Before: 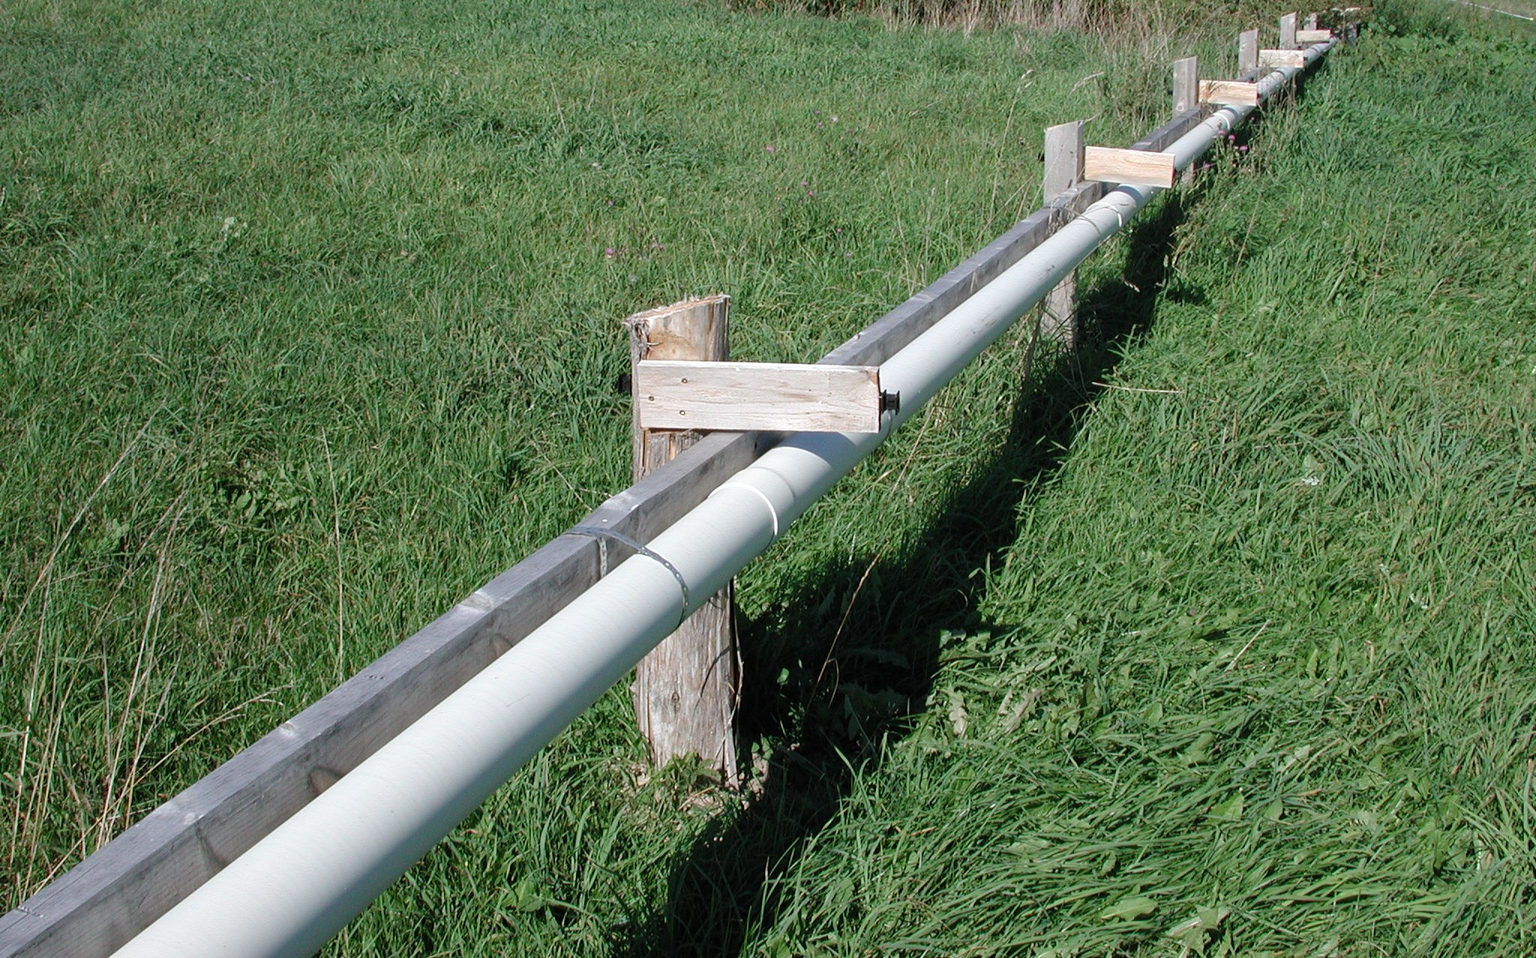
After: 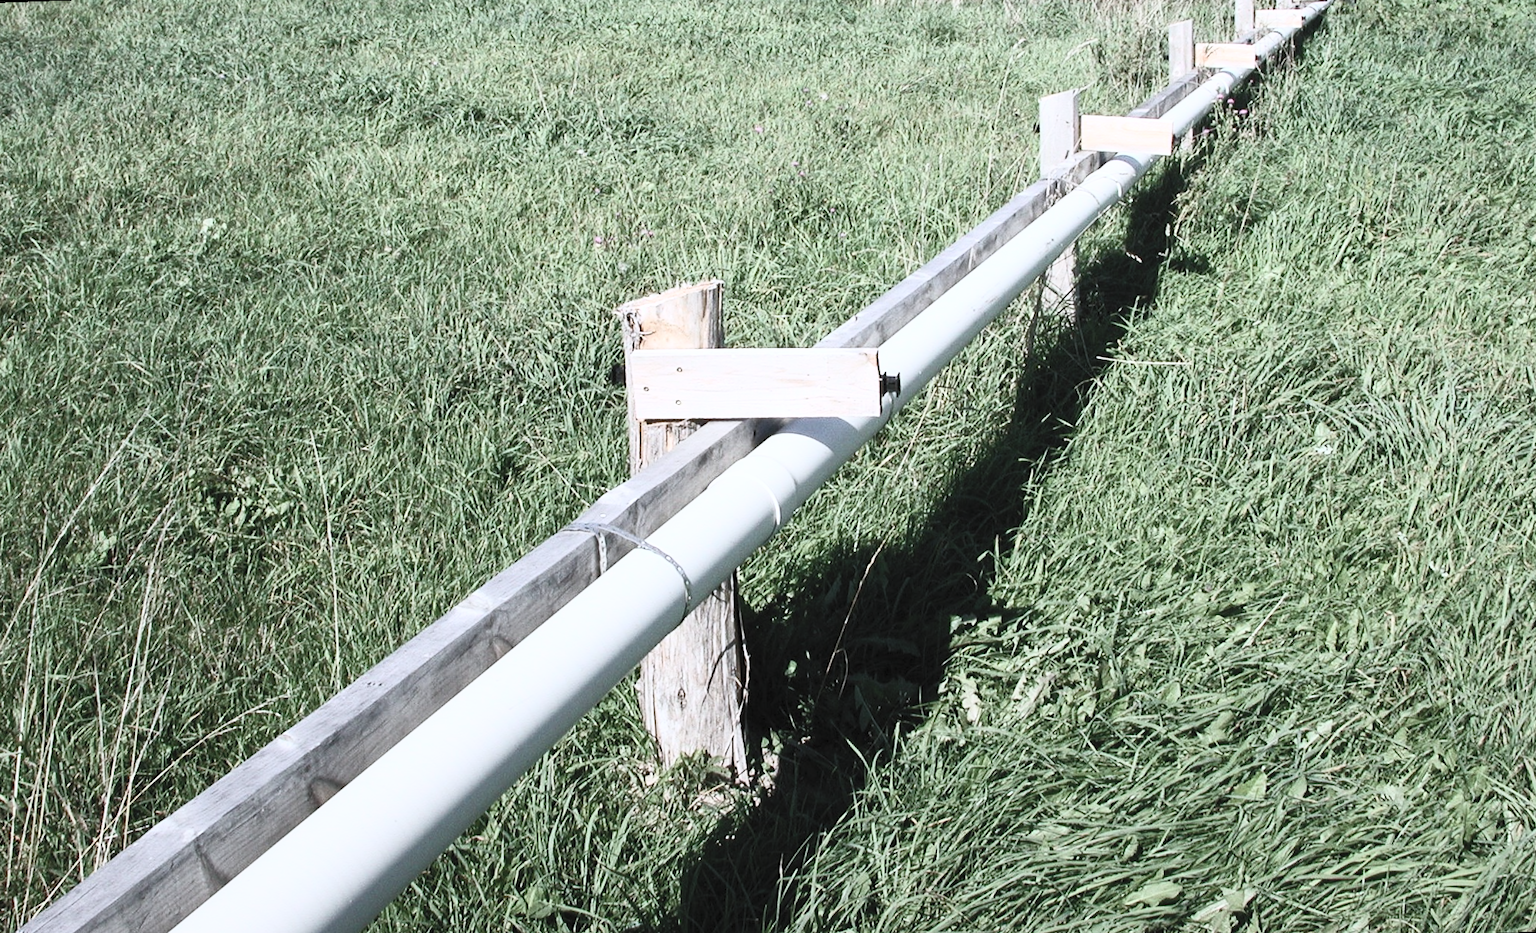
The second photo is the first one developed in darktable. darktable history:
contrast brightness saturation: contrast 0.57, brightness 0.57, saturation -0.34
rotate and perspective: rotation -2°, crop left 0.022, crop right 0.978, crop top 0.049, crop bottom 0.951
white balance: red 0.984, blue 1.059
graduated density: rotation -180°, offset 24.95
